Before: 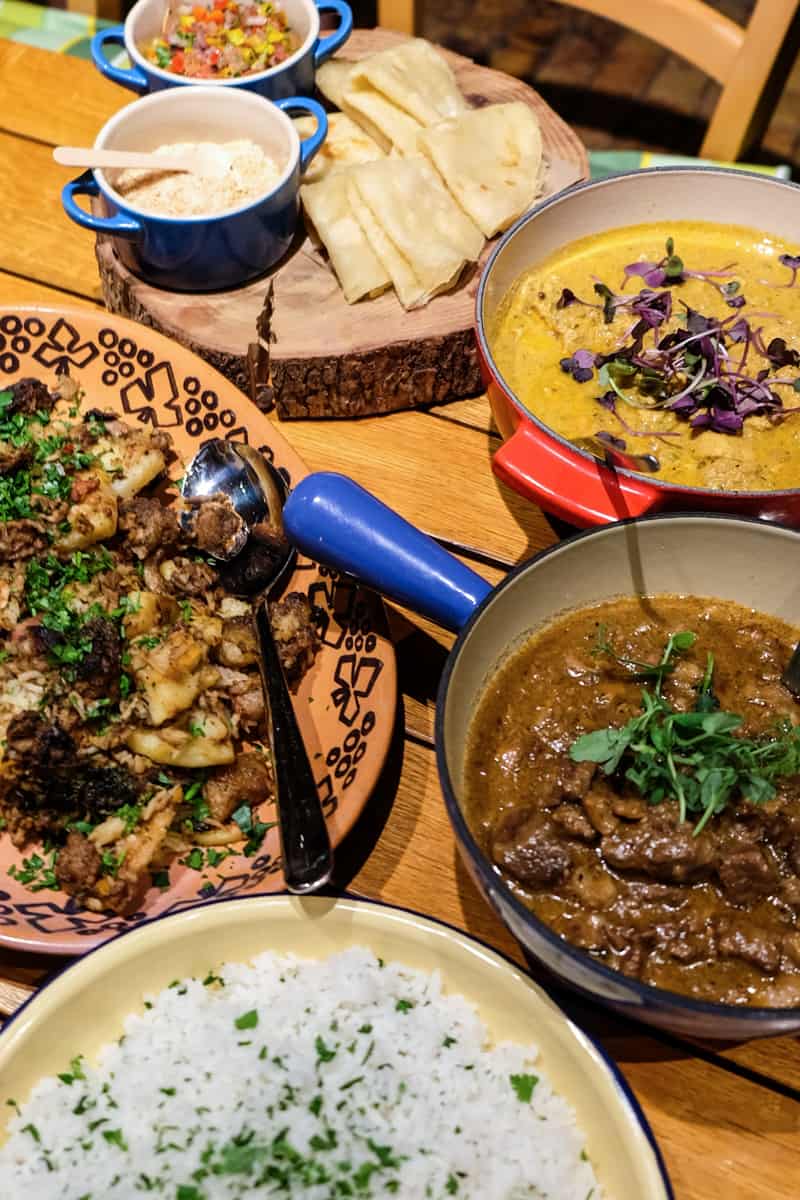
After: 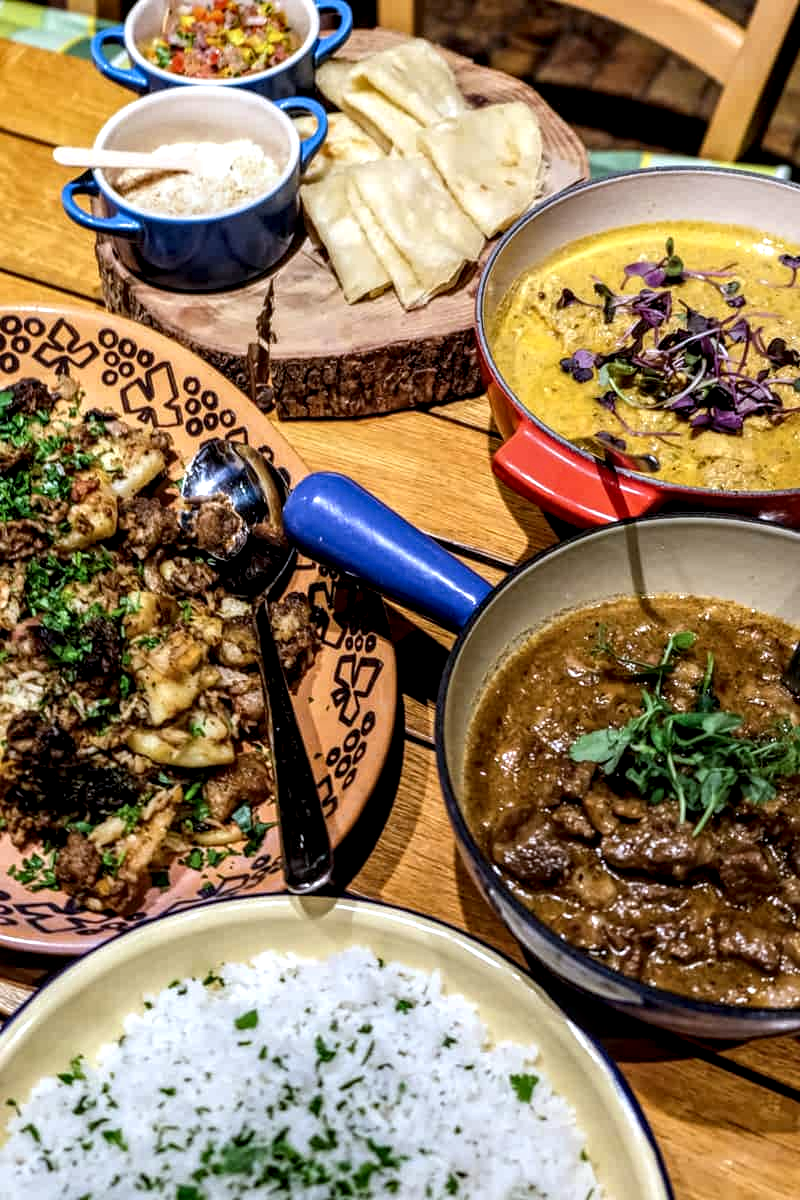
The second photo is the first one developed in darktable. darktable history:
white balance: red 0.954, blue 1.079
local contrast: highlights 79%, shadows 56%, detail 175%, midtone range 0.428
